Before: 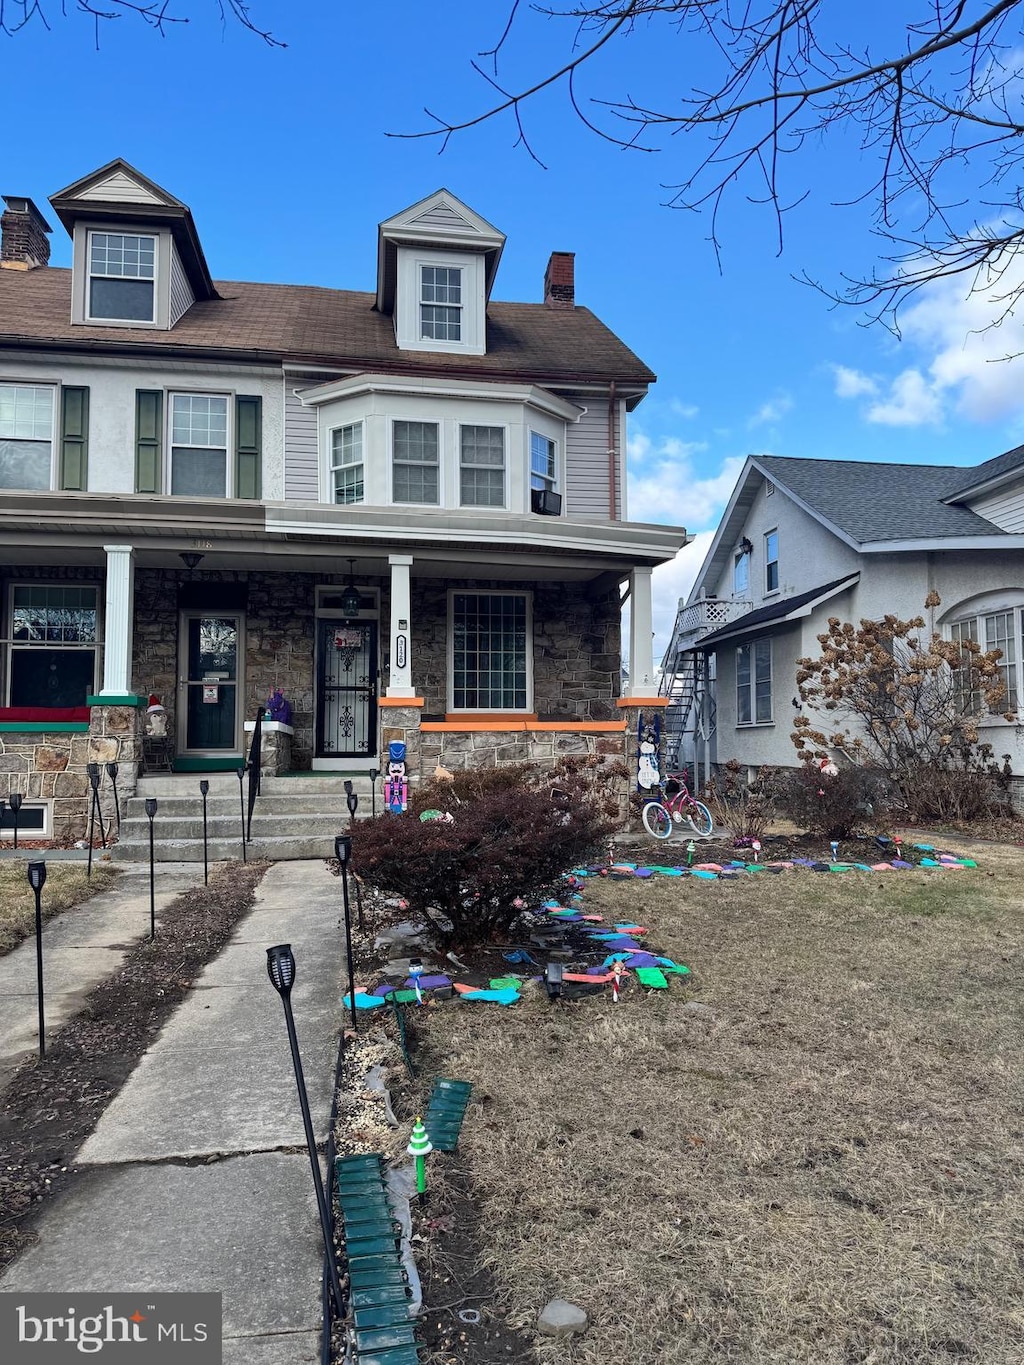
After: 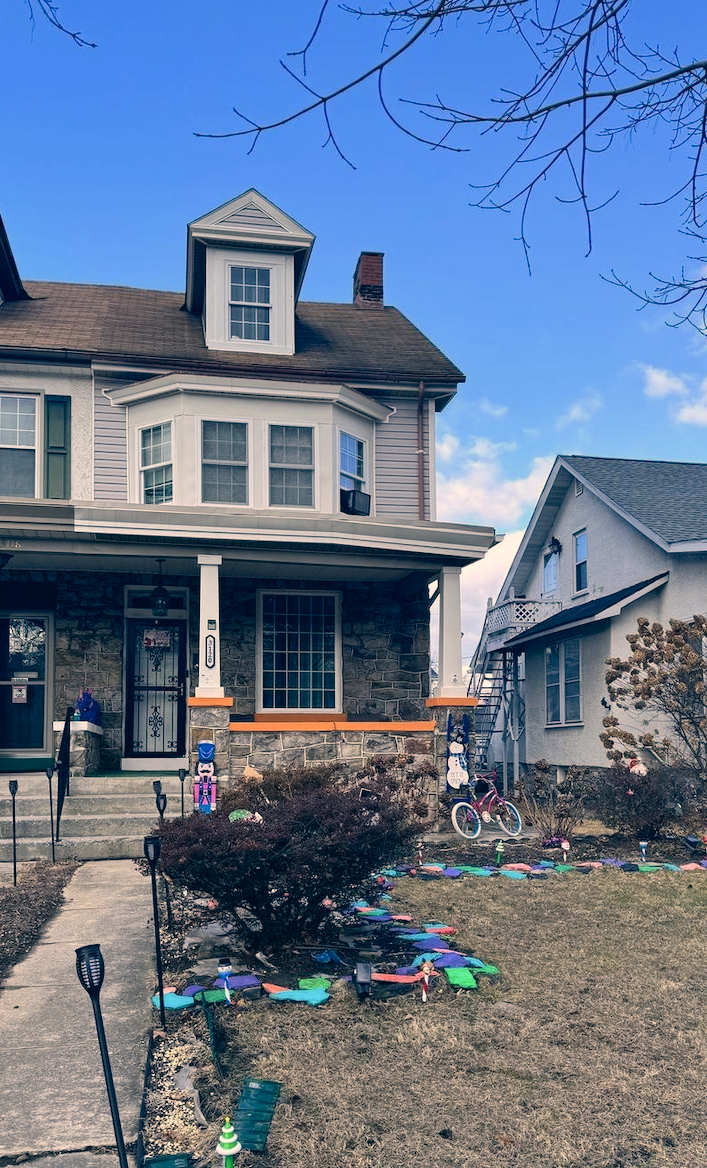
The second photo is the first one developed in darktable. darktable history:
crop: left 18.67%, right 12.254%, bottom 14.385%
color correction: highlights a* 10.37, highlights b* 14.38, shadows a* -9.62, shadows b* -14.8
